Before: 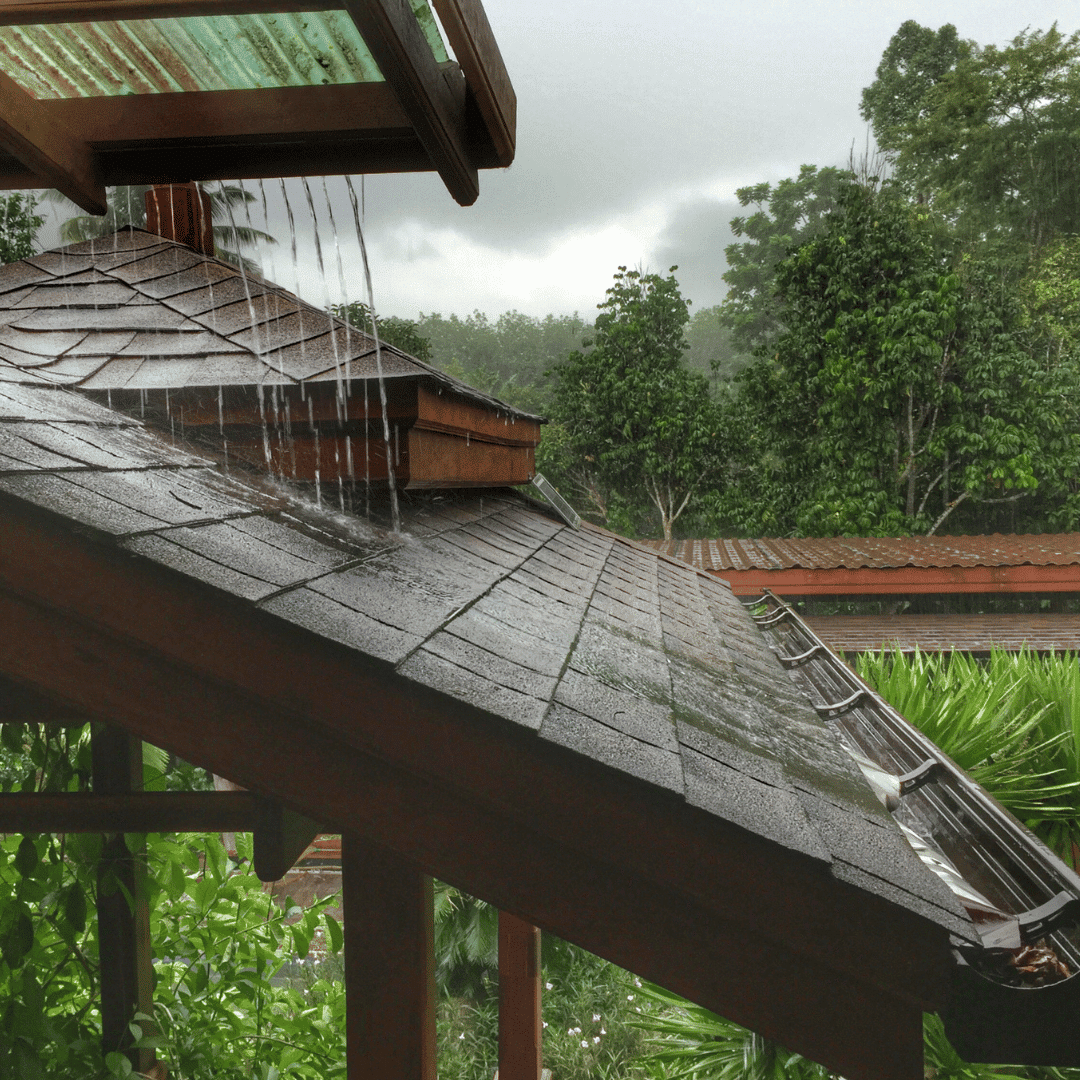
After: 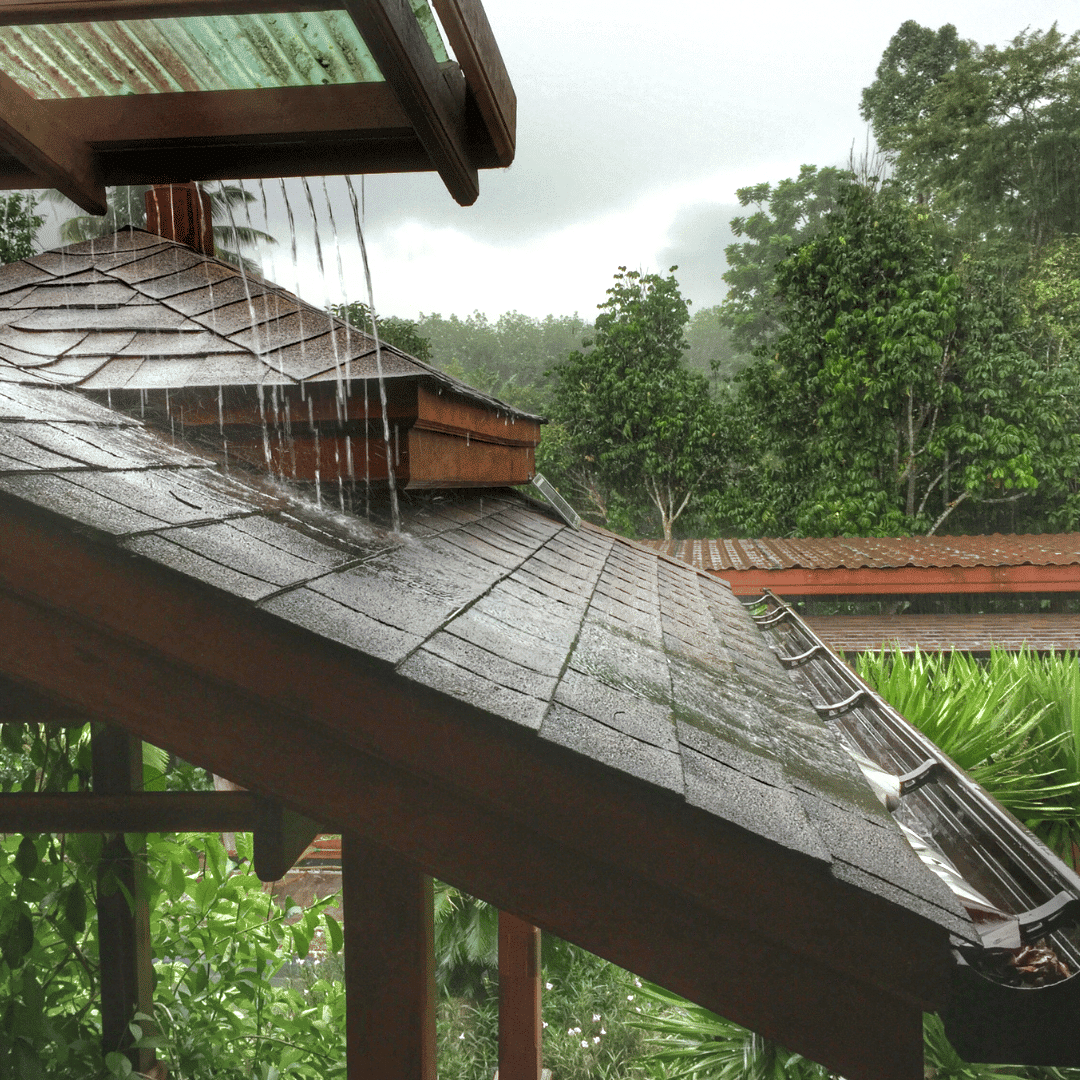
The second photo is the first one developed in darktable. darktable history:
vignetting: fall-off start 84.59%, fall-off radius 79.63%, brightness -0.184, saturation -0.296, width/height ratio 1.214
exposure: black level correction 0.001, exposure 0.5 EV, compensate exposure bias true, compensate highlight preservation false
